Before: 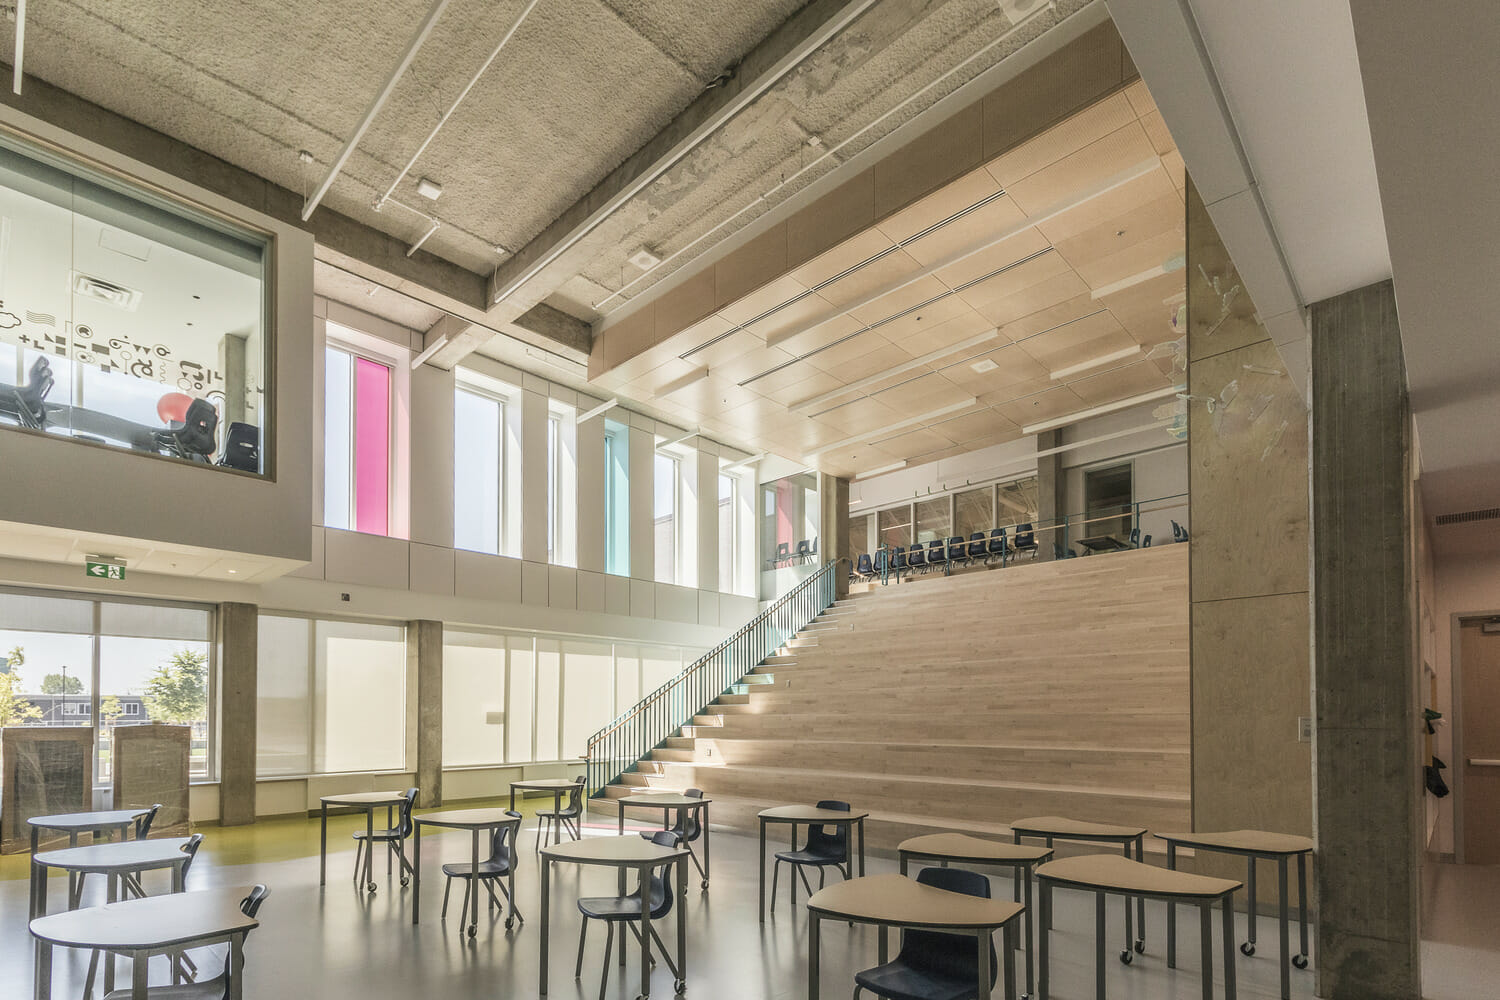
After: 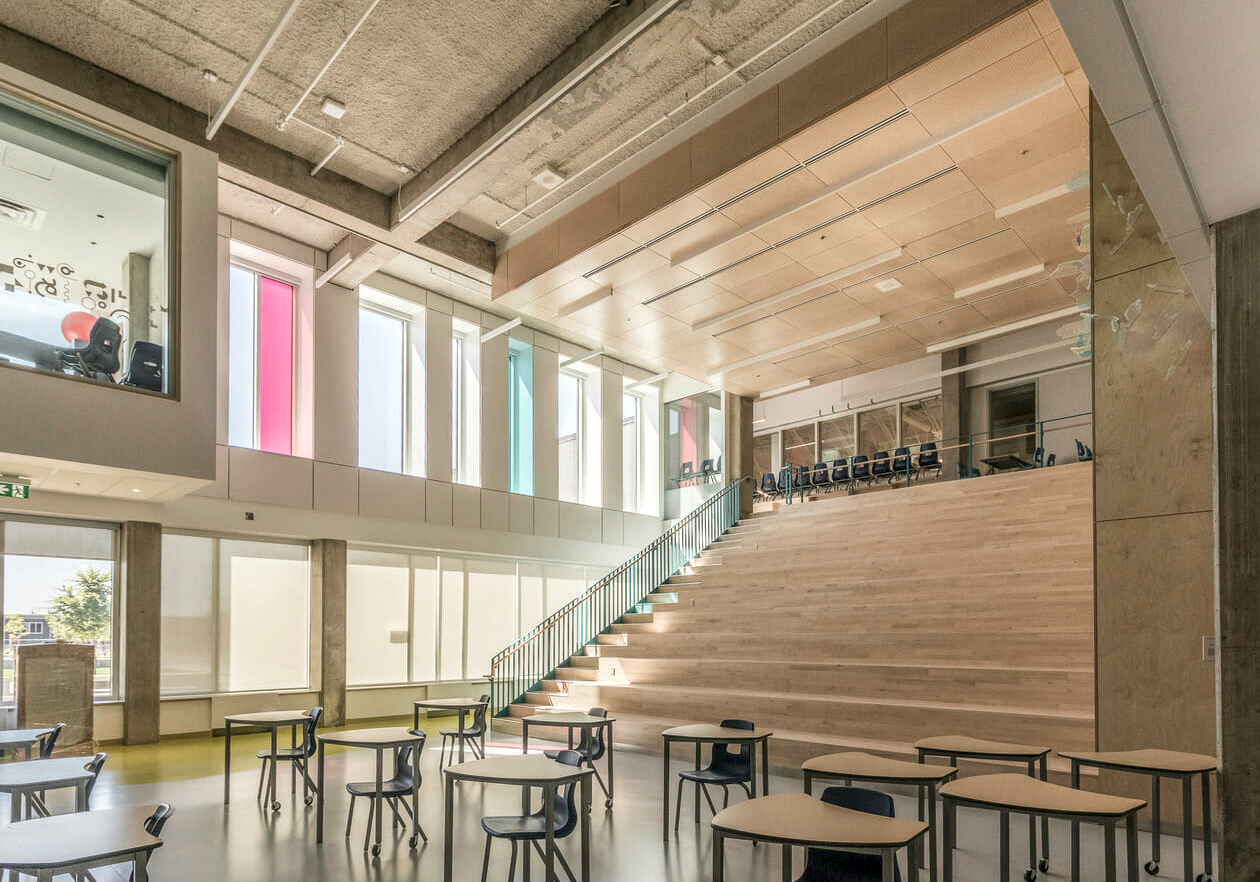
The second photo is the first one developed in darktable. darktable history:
crop: left 6.446%, top 8.188%, right 9.538%, bottom 3.548%
local contrast: on, module defaults
